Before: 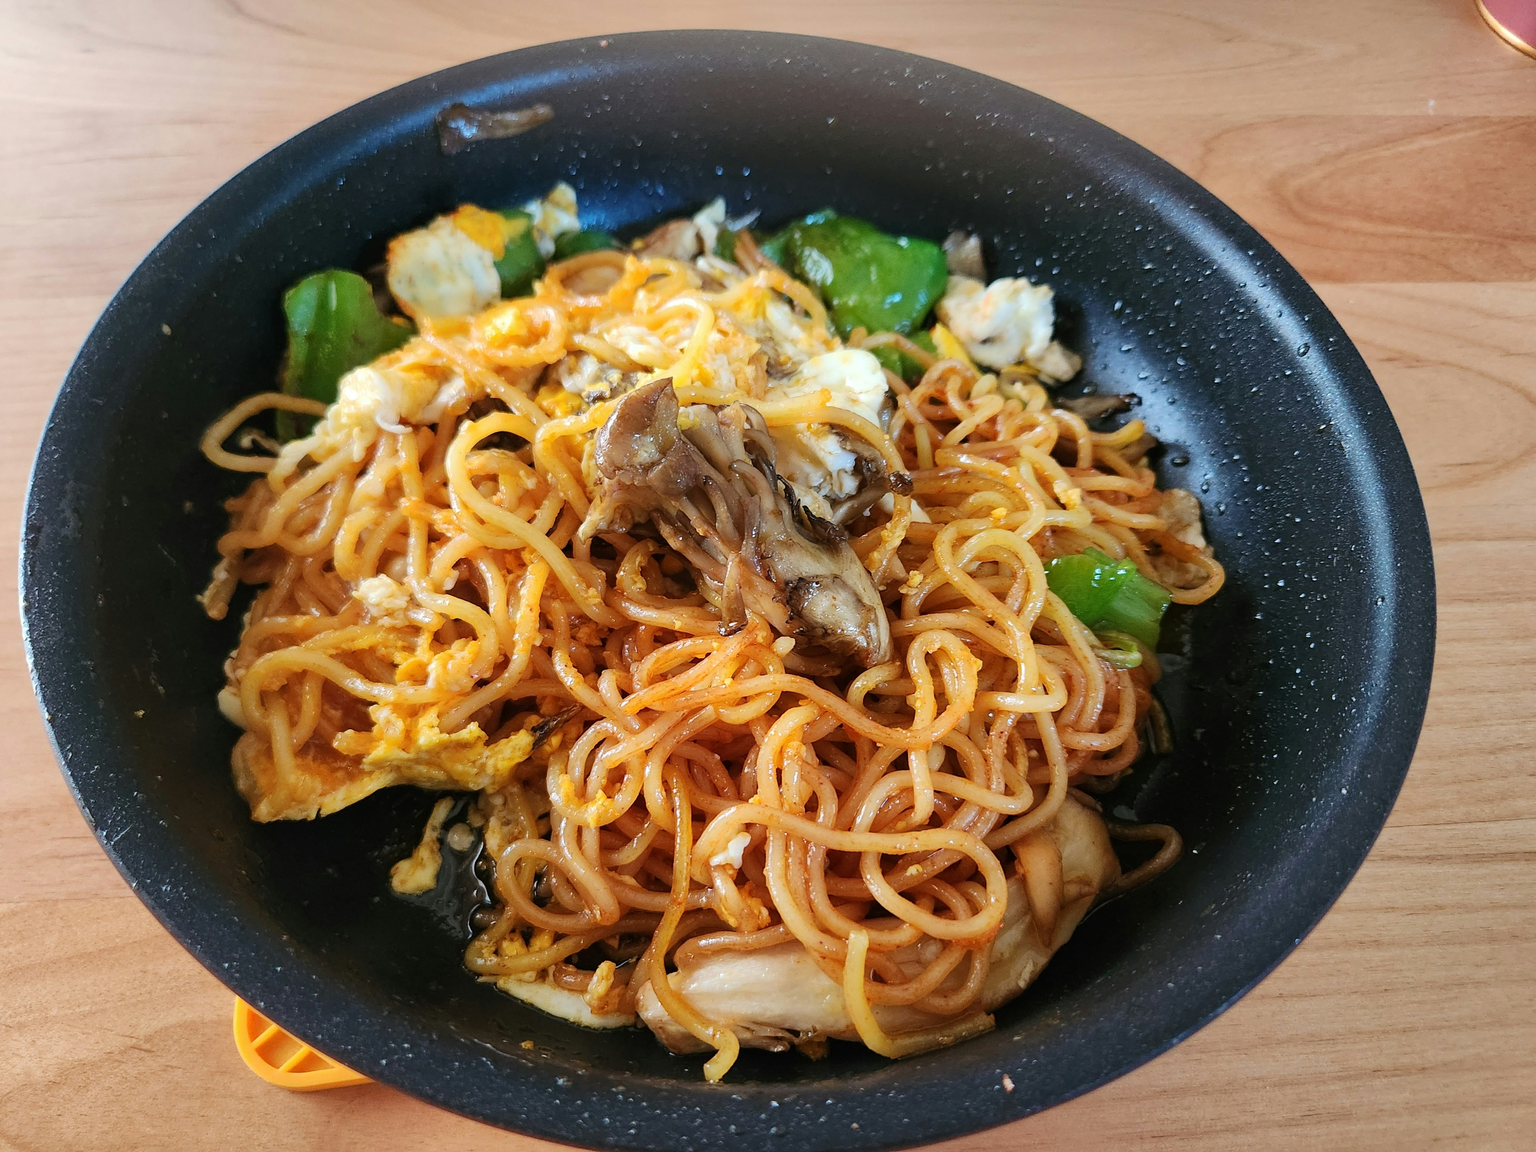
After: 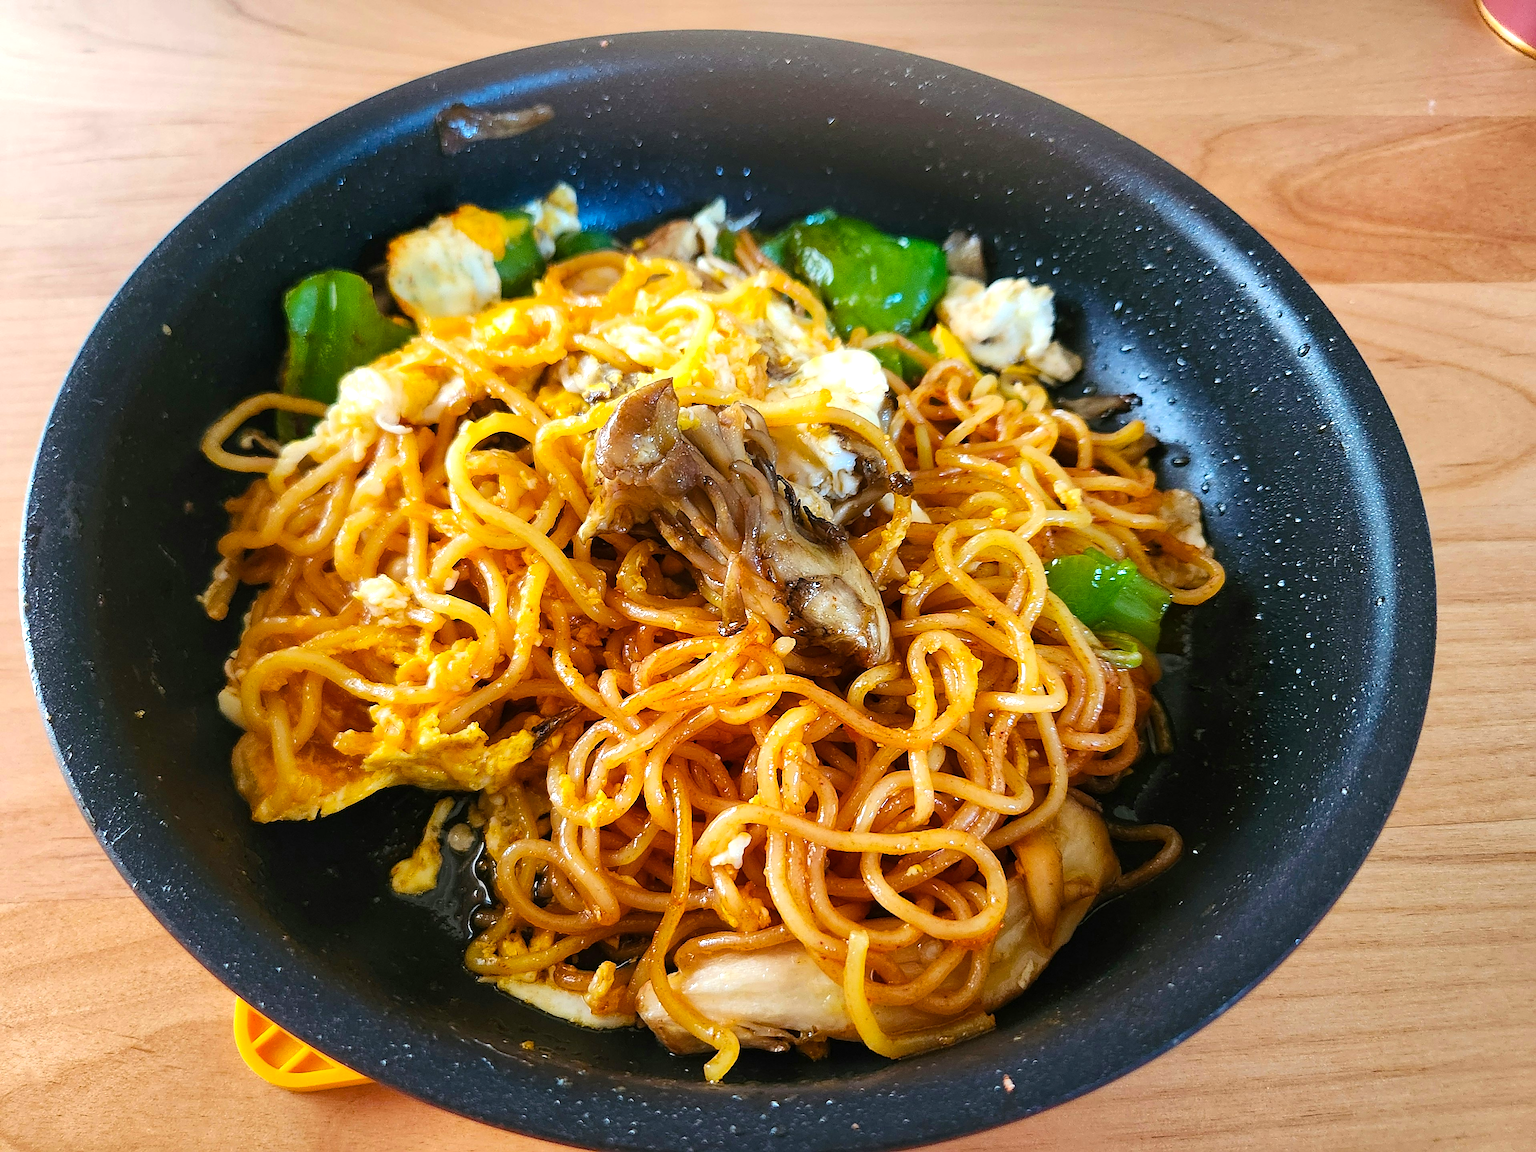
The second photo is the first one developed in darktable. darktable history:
sharpen: on, module defaults
color balance rgb: perceptual saturation grading › global saturation 25.085%, perceptual brilliance grading › global brilliance 10.779%
